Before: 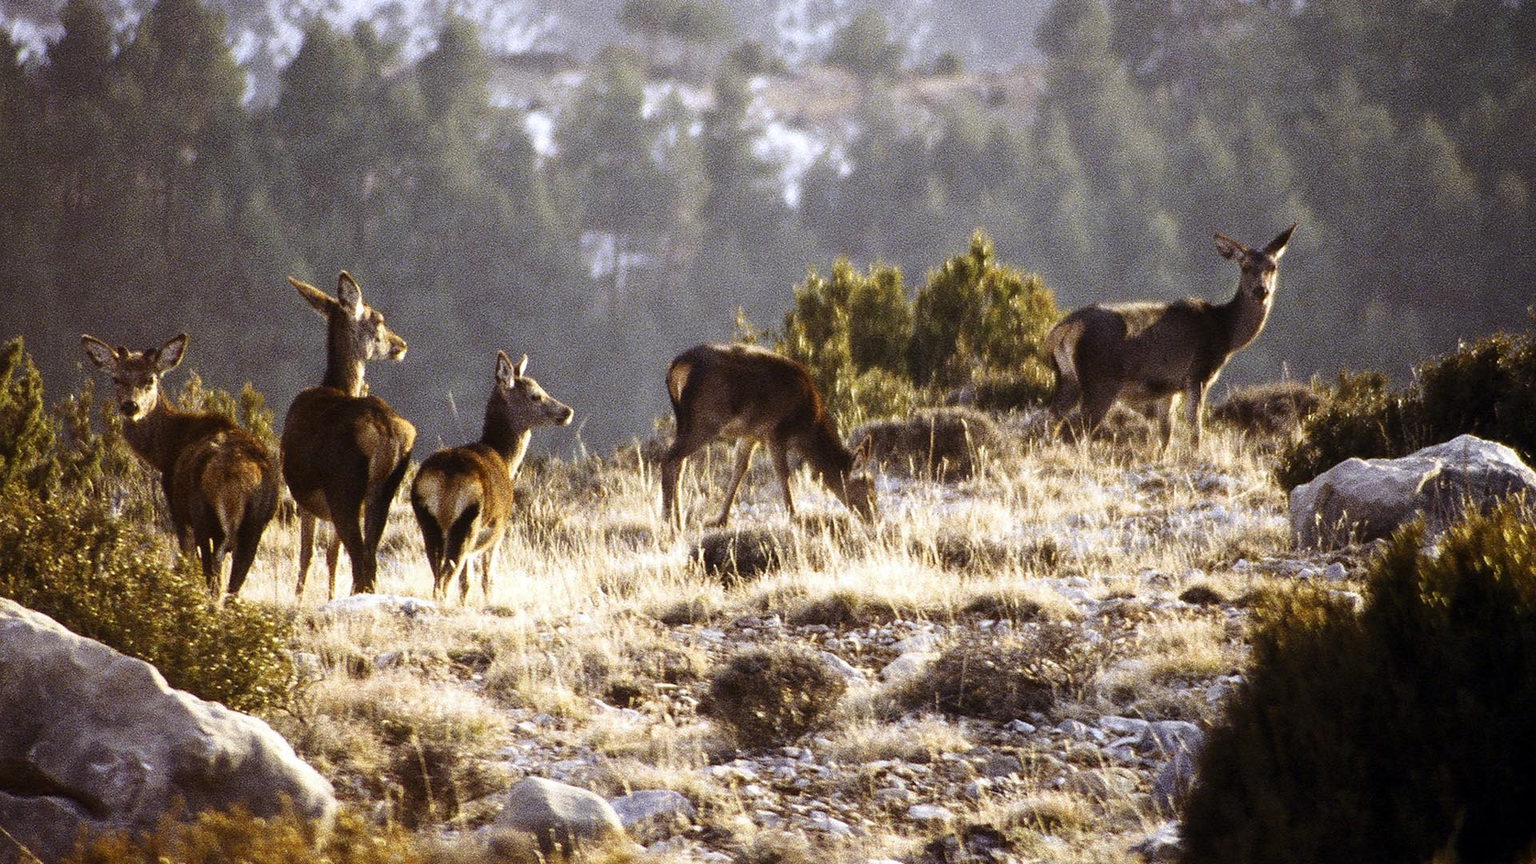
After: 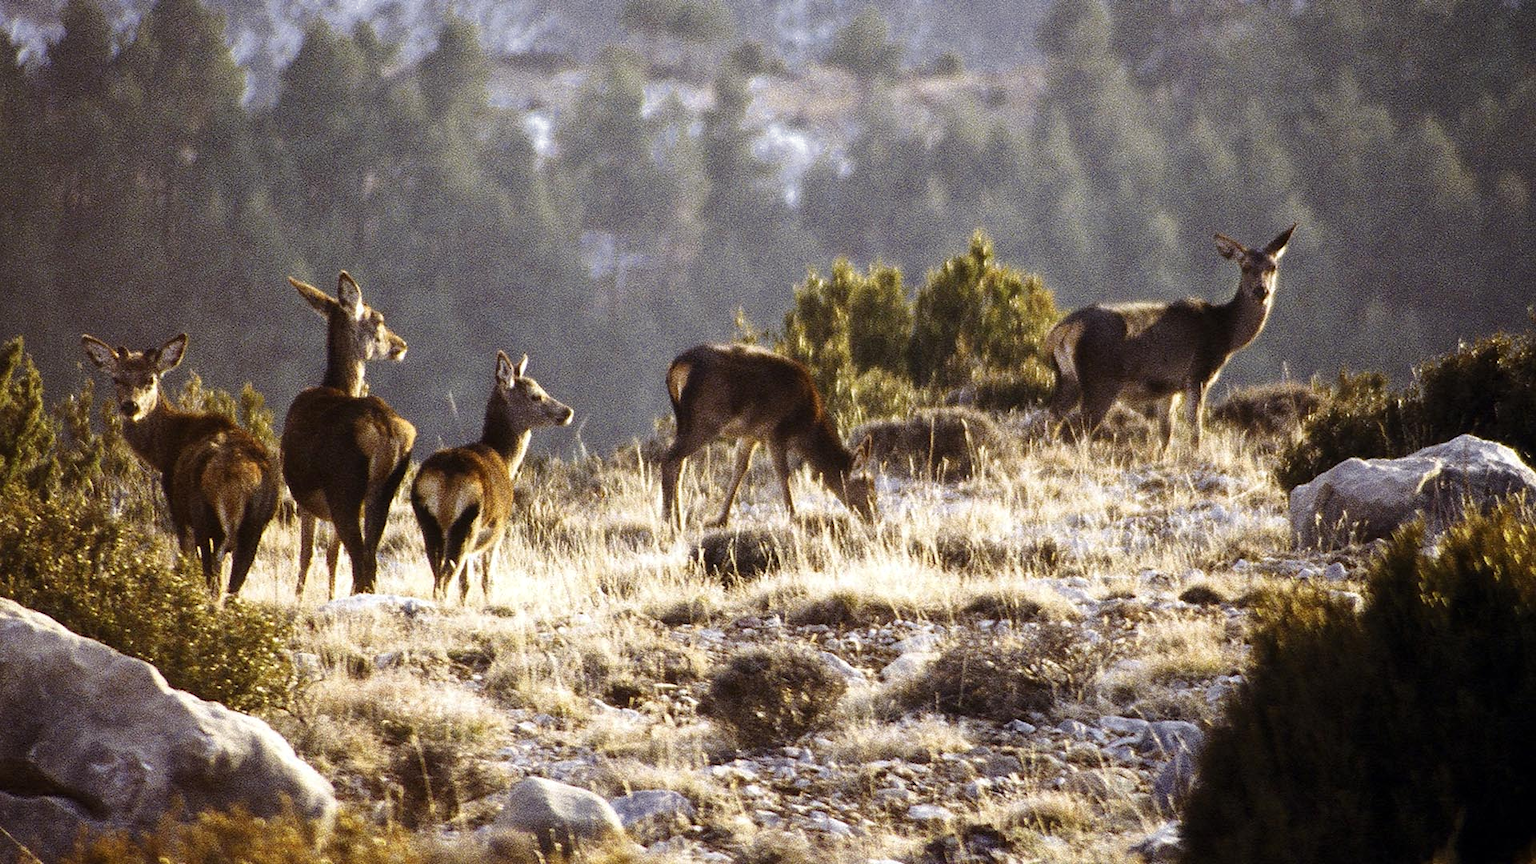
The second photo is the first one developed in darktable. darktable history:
color zones: curves: ch0 [(0, 0.497) (0.143, 0.5) (0.286, 0.5) (0.429, 0.483) (0.571, 0.116) (0.714, -0.006) (0.857, 0.28) (1, 0.497)]
shadows and highlights: shadows 12.58, white point adjustment 1.11, soften with gaussian
